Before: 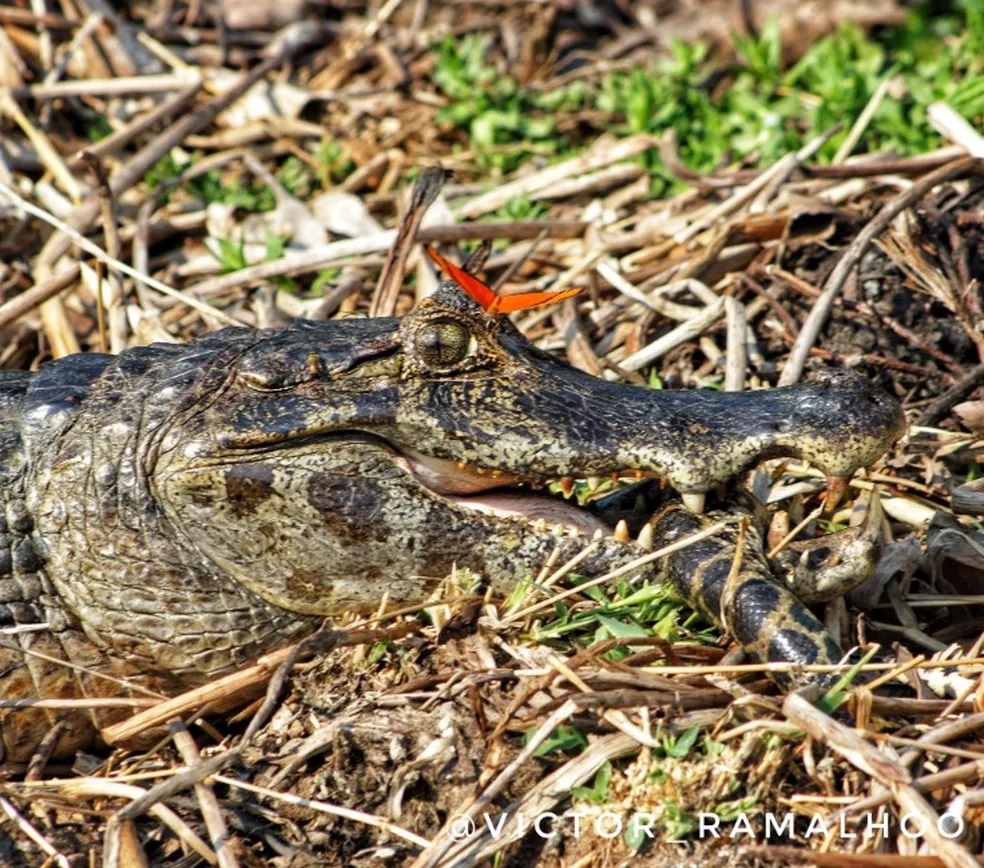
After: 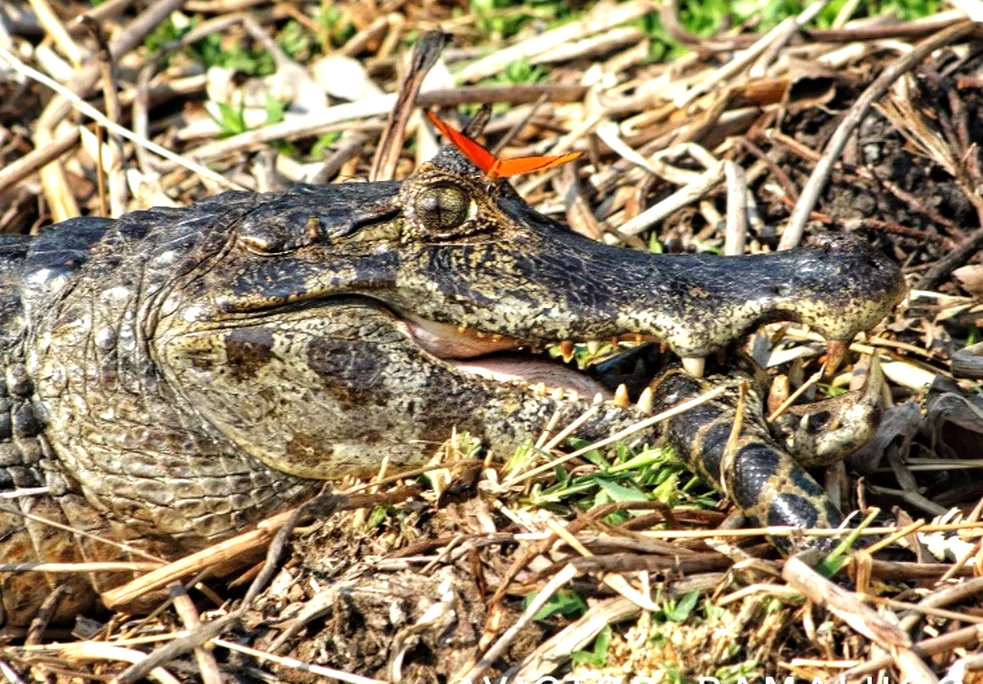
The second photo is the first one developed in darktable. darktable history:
tone equalizer: -8 EV -0.425 EV, -7 EV -0.411 EV, -6 EV -0.355 EV, -5 EV -0.229 EV, -3 EV 0.234 EV, -2 EV 0.355 EV, -1 EV 0.388 EV, +0 EV 0.439 EV
crop and rotate: top 15.735%, bottom 5.456%
